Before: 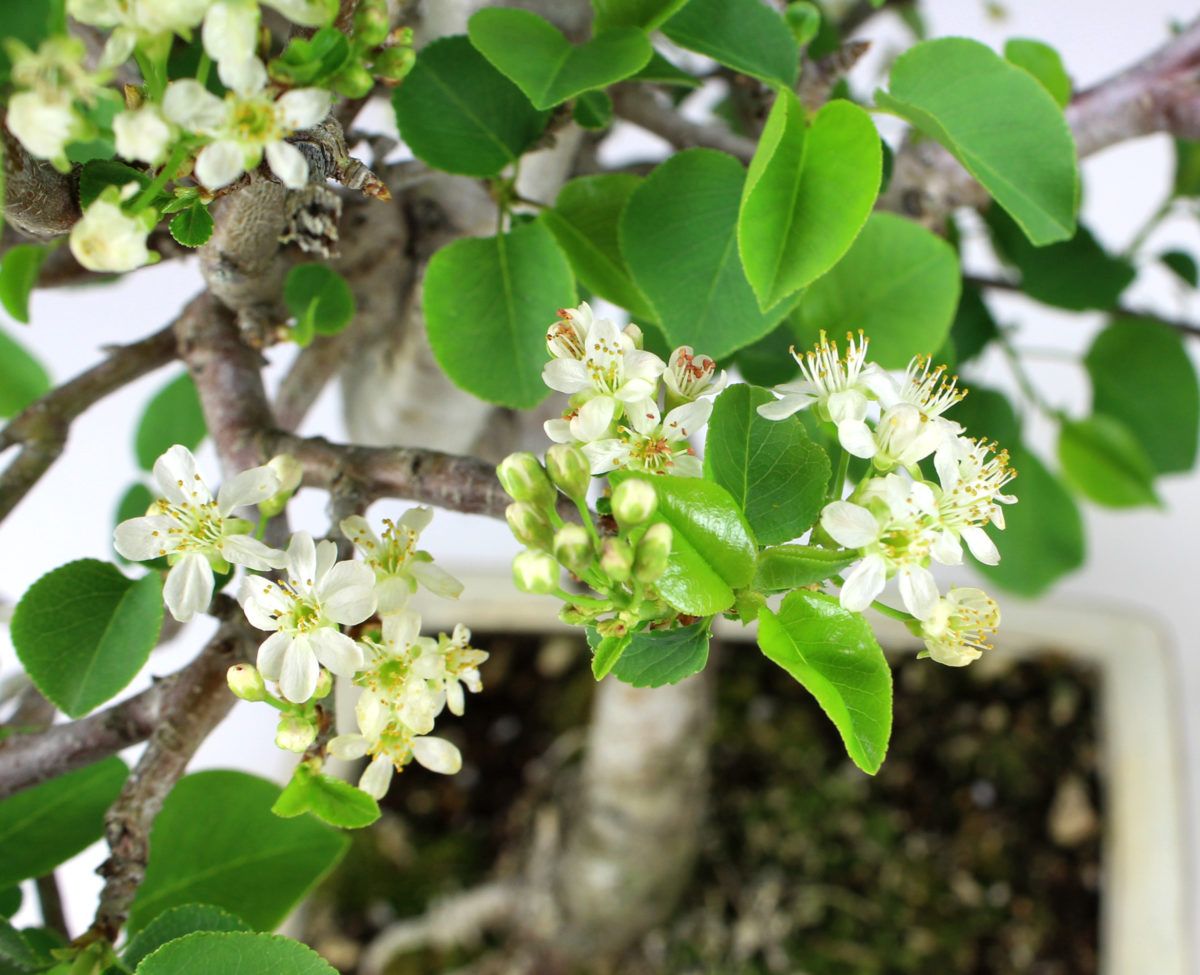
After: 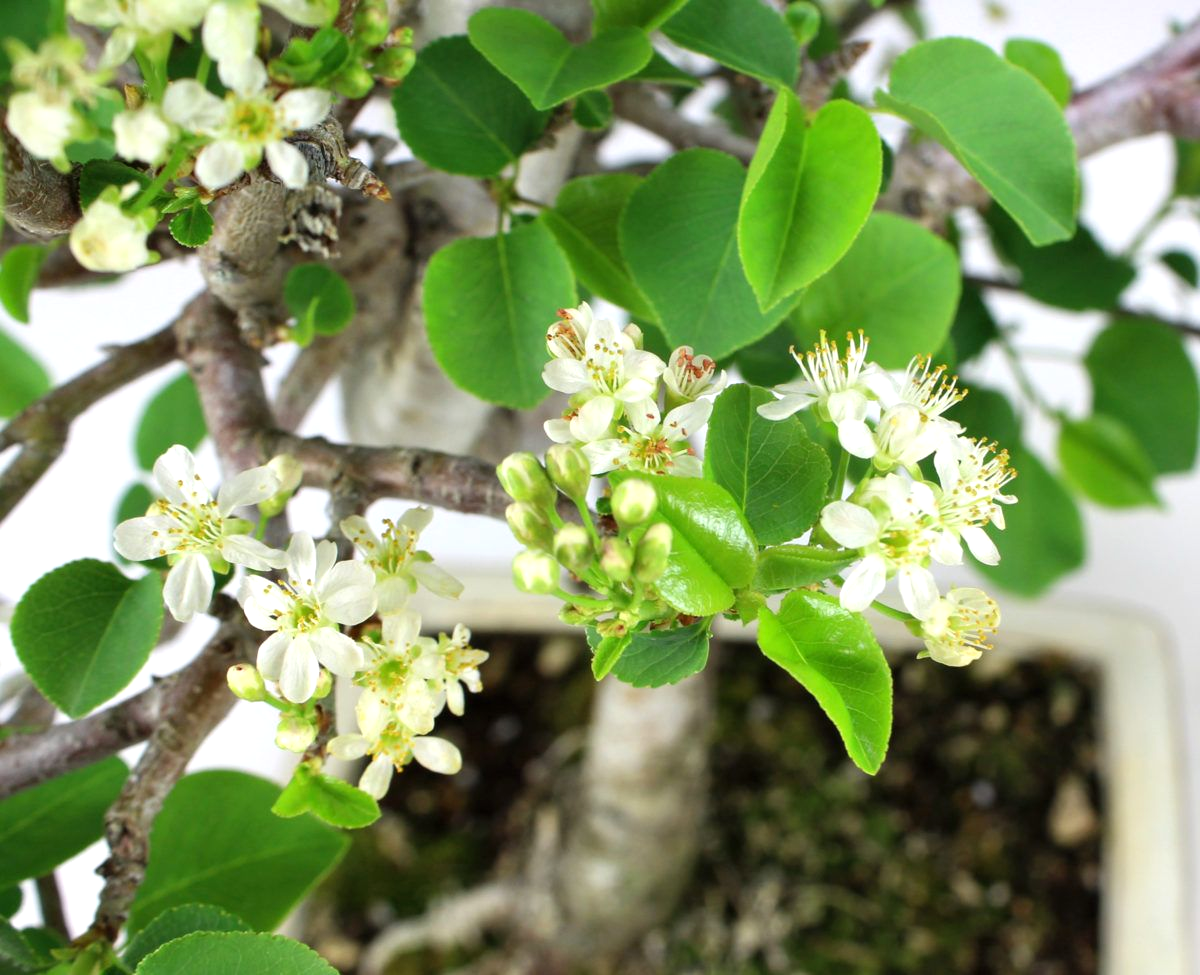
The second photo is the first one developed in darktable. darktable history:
levels: black 0.067%, levels [0, 0.476, 0.951]
